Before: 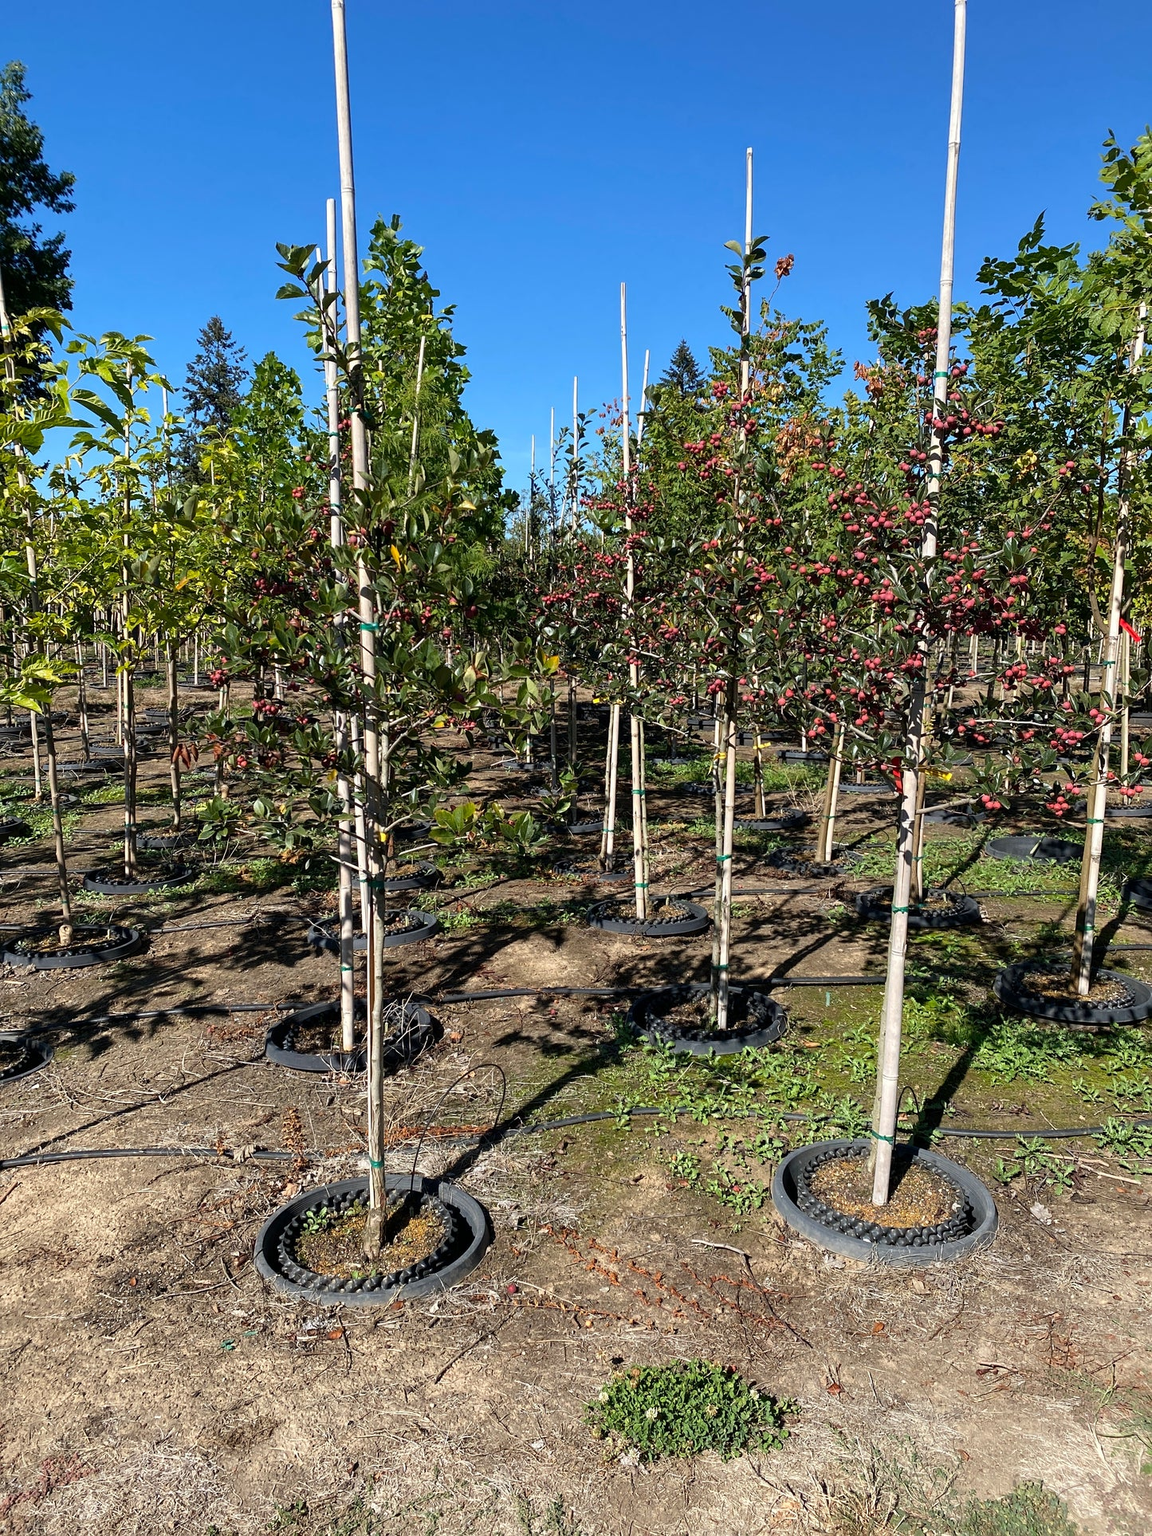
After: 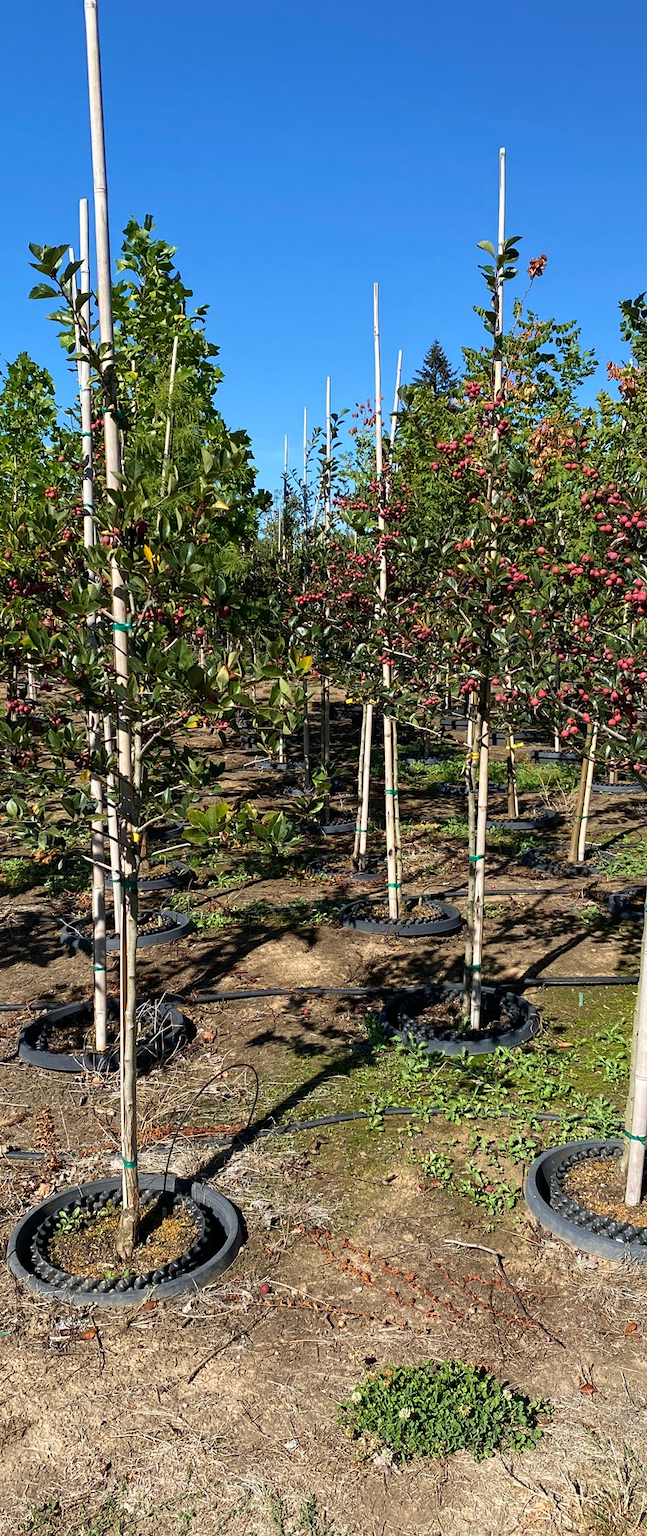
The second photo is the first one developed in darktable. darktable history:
crop: left 21.496%, right 22.254%
velvia: on, module defaults
